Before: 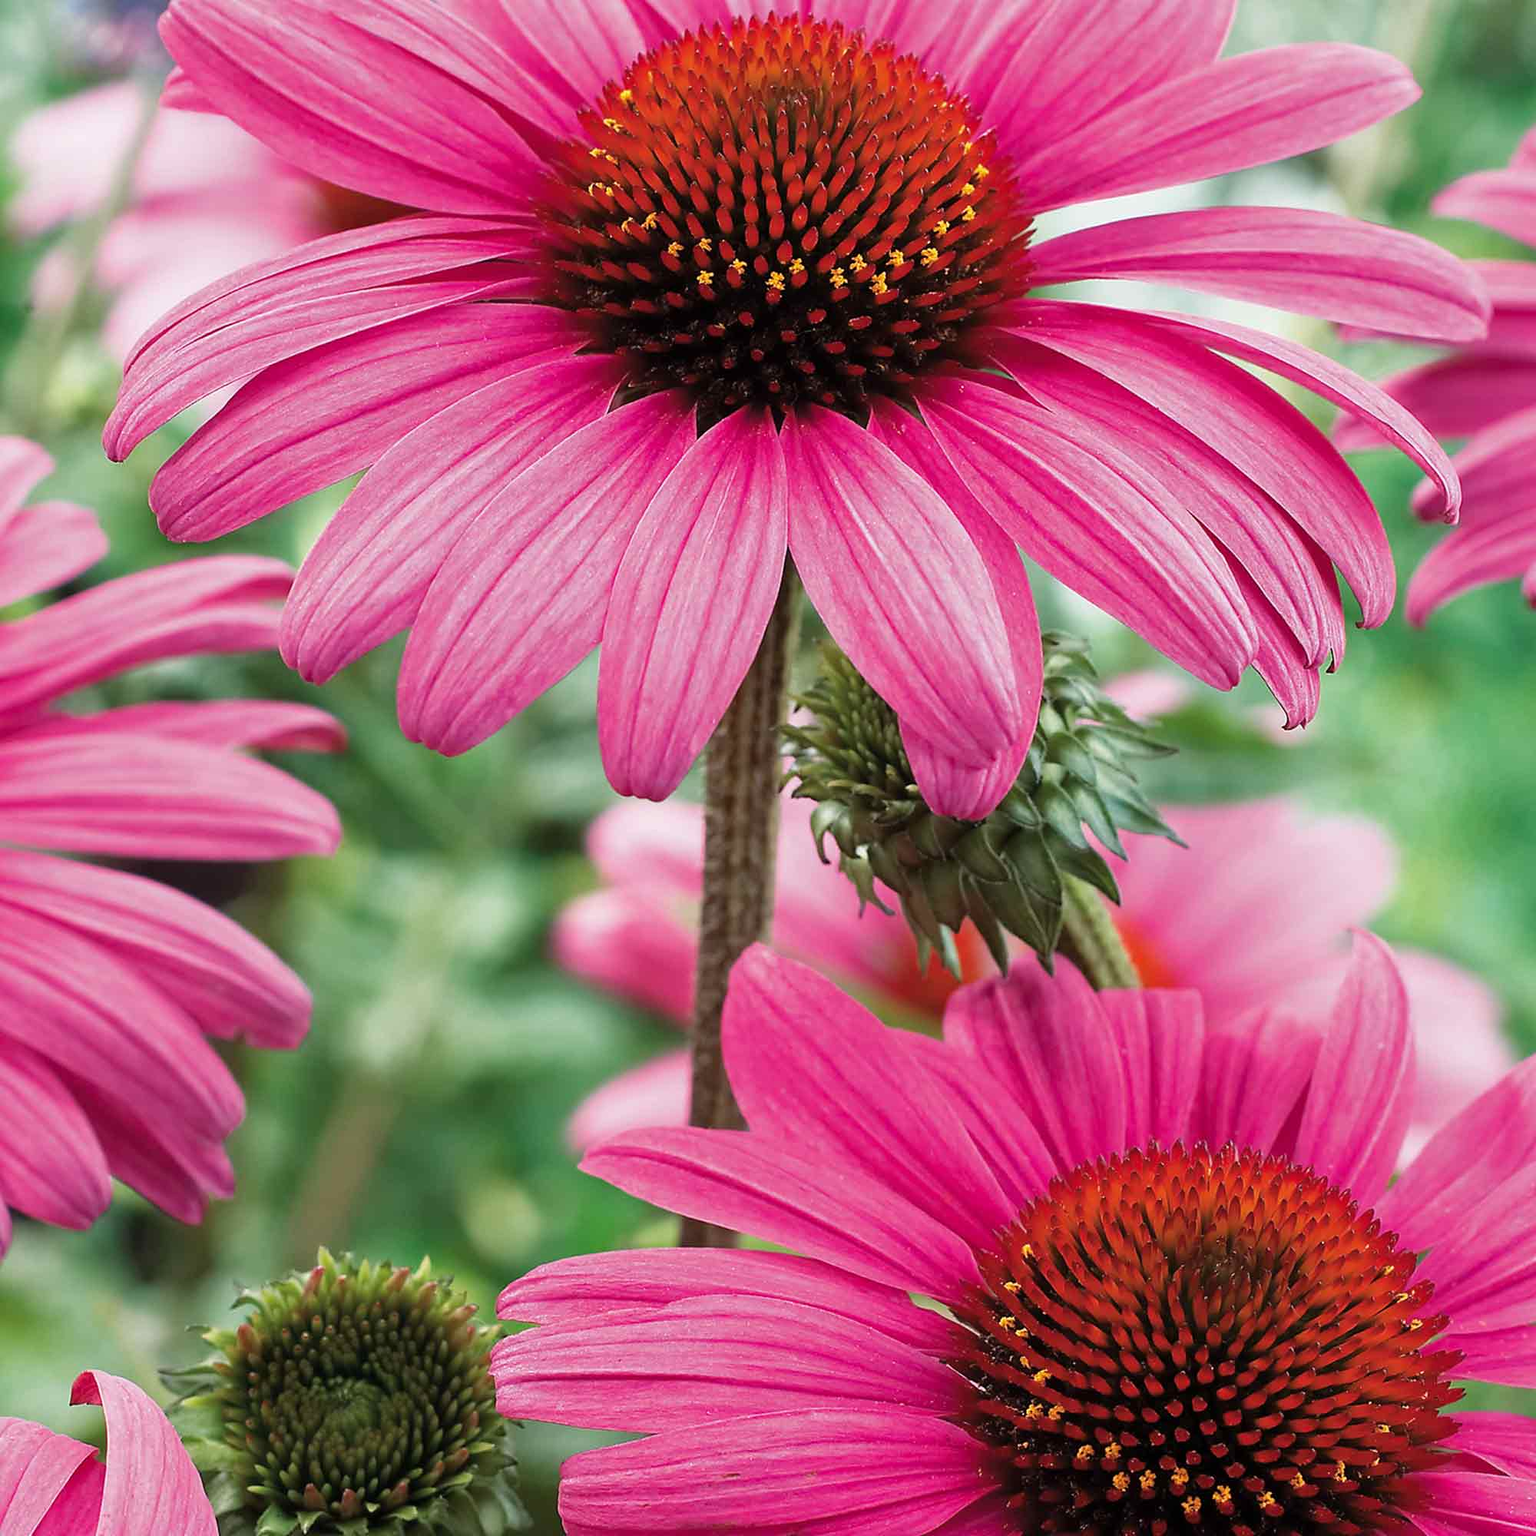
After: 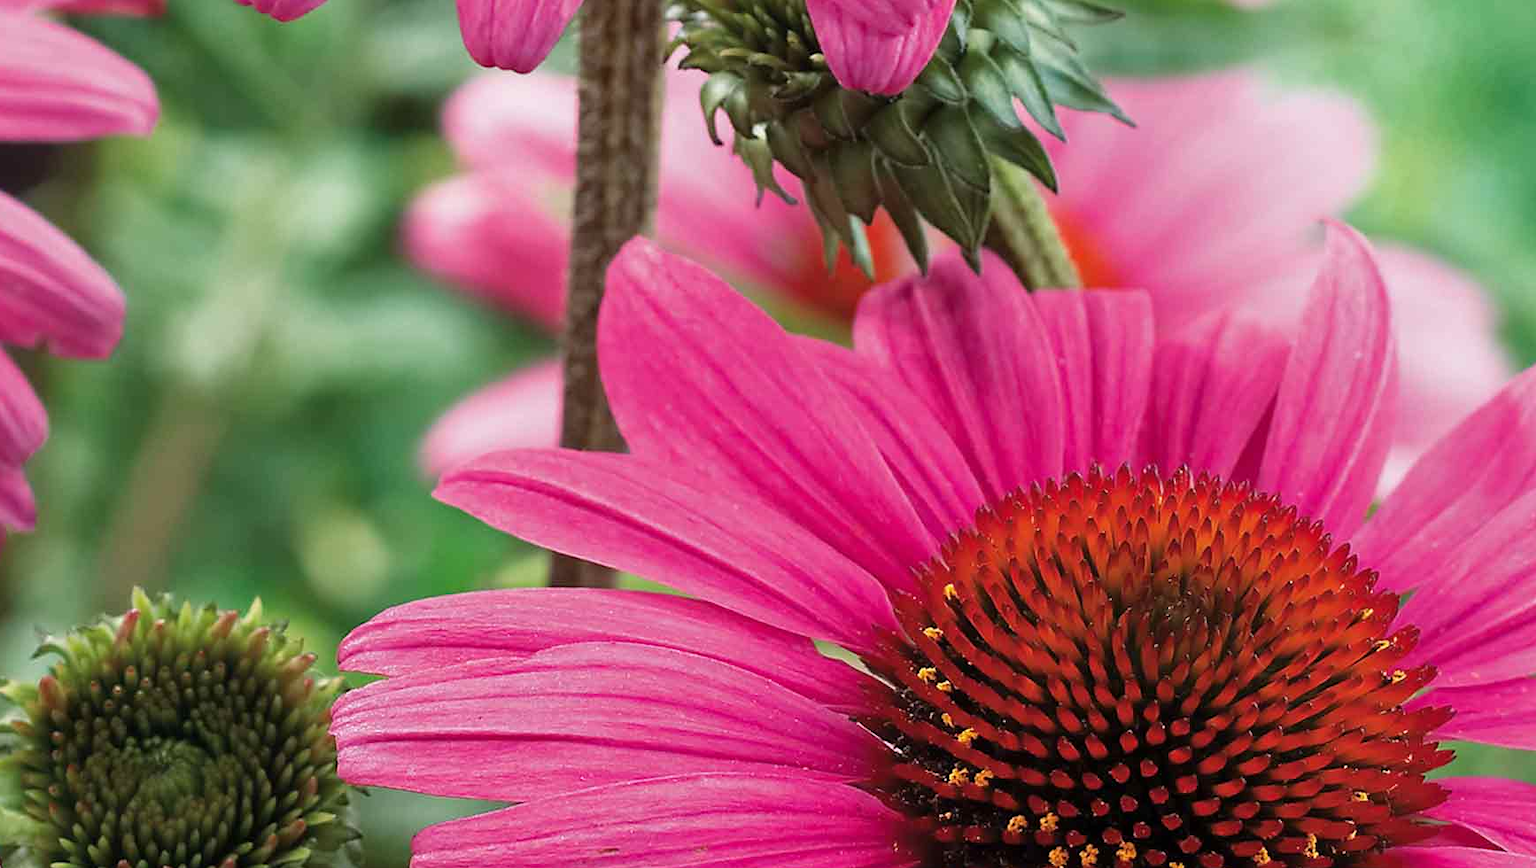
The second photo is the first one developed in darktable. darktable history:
crop and rotate: left 13.252%, top 48.06%, bottom 2.872%
